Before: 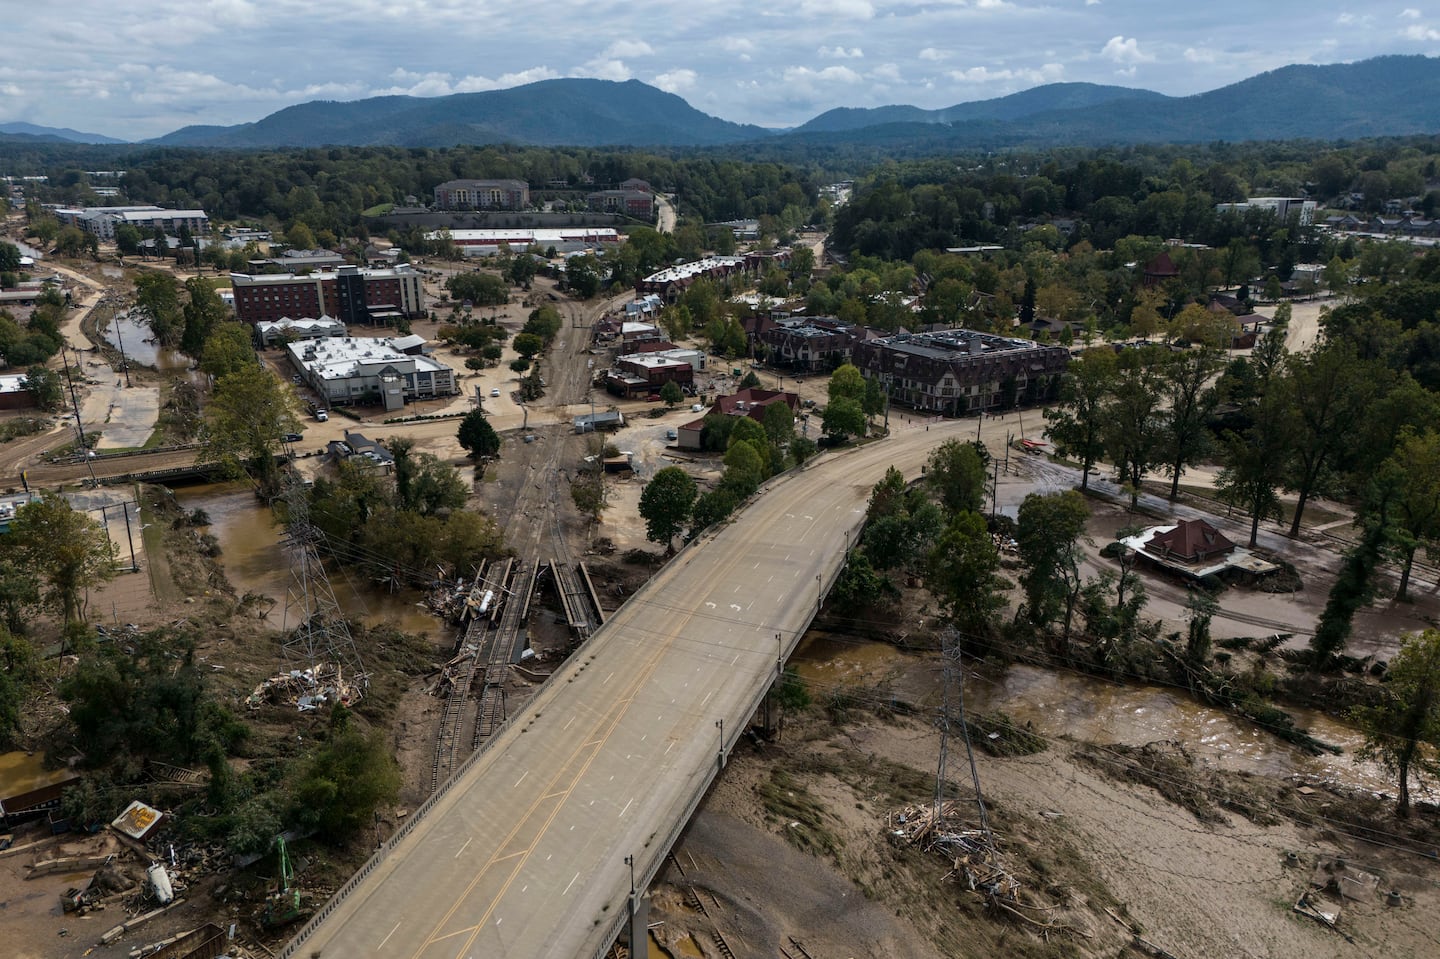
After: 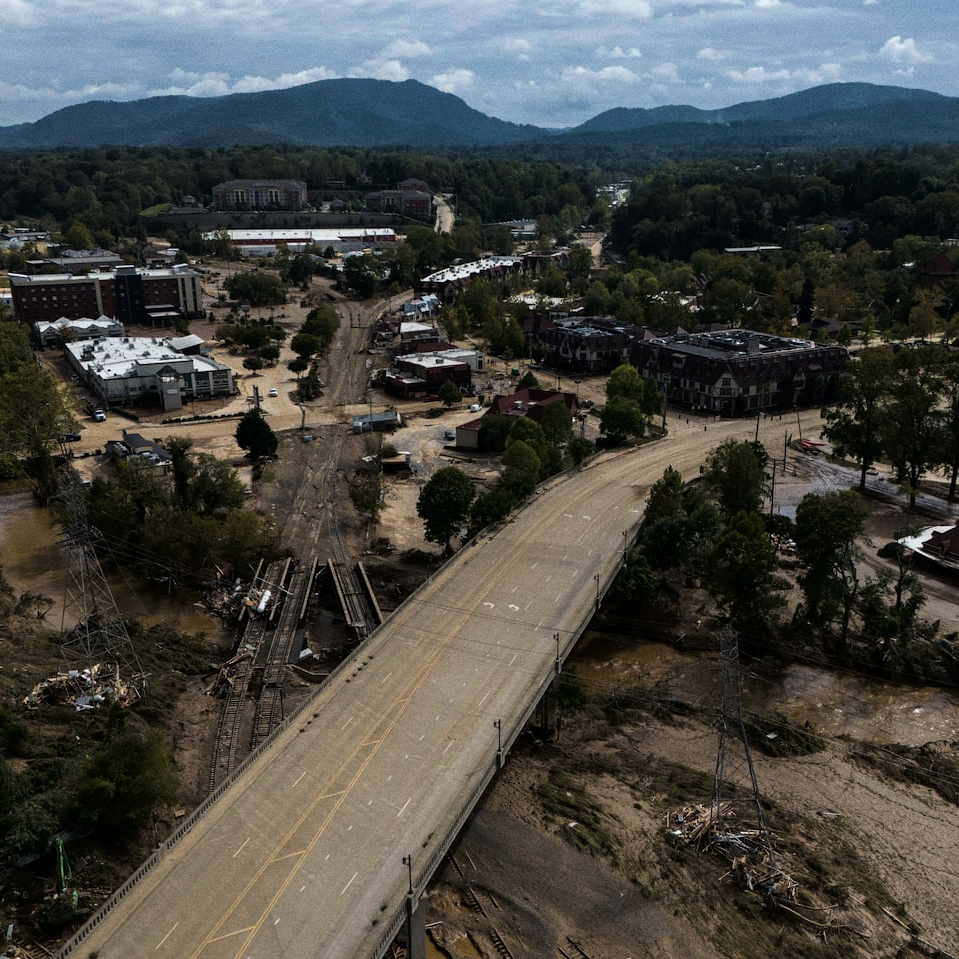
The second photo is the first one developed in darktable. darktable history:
velvia: on, module defaults
crop: left 15.419%, right 17.914%
grain: coarseness 0.09 ISO
tone curve: curves: ch0 [(0, 0) (0.153, 0.06) (1, 1)], color space Lab, linked channels, preserve colors none
